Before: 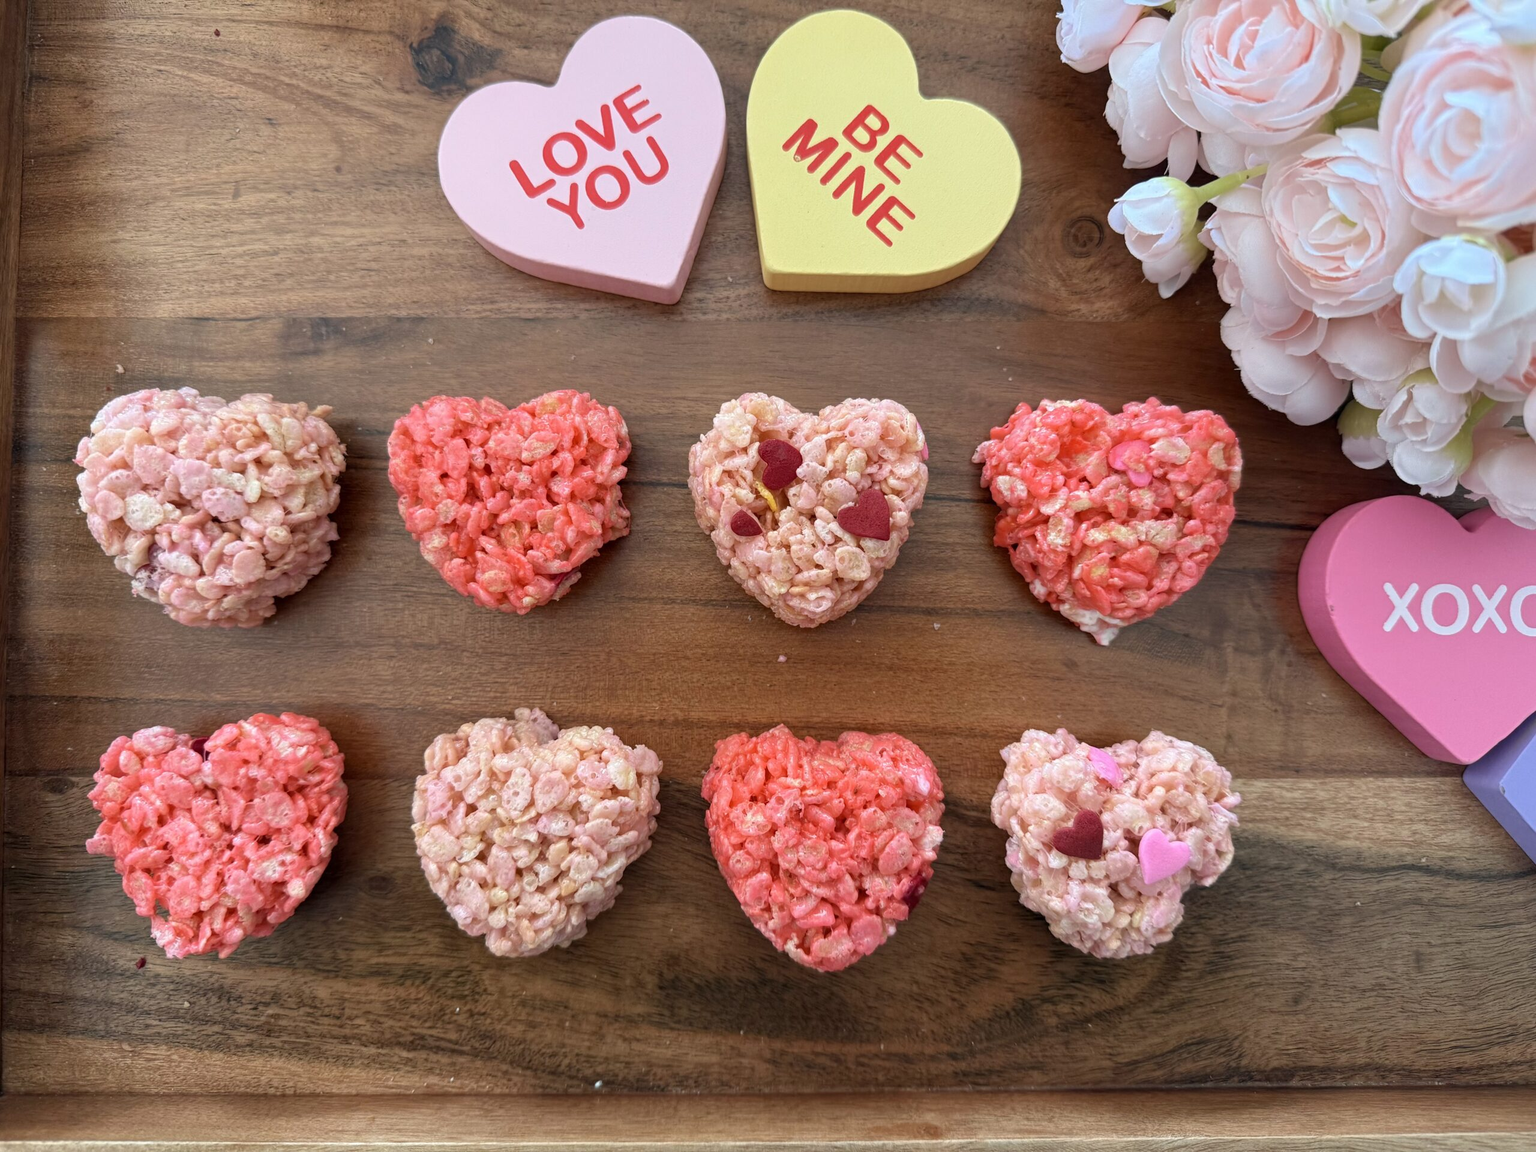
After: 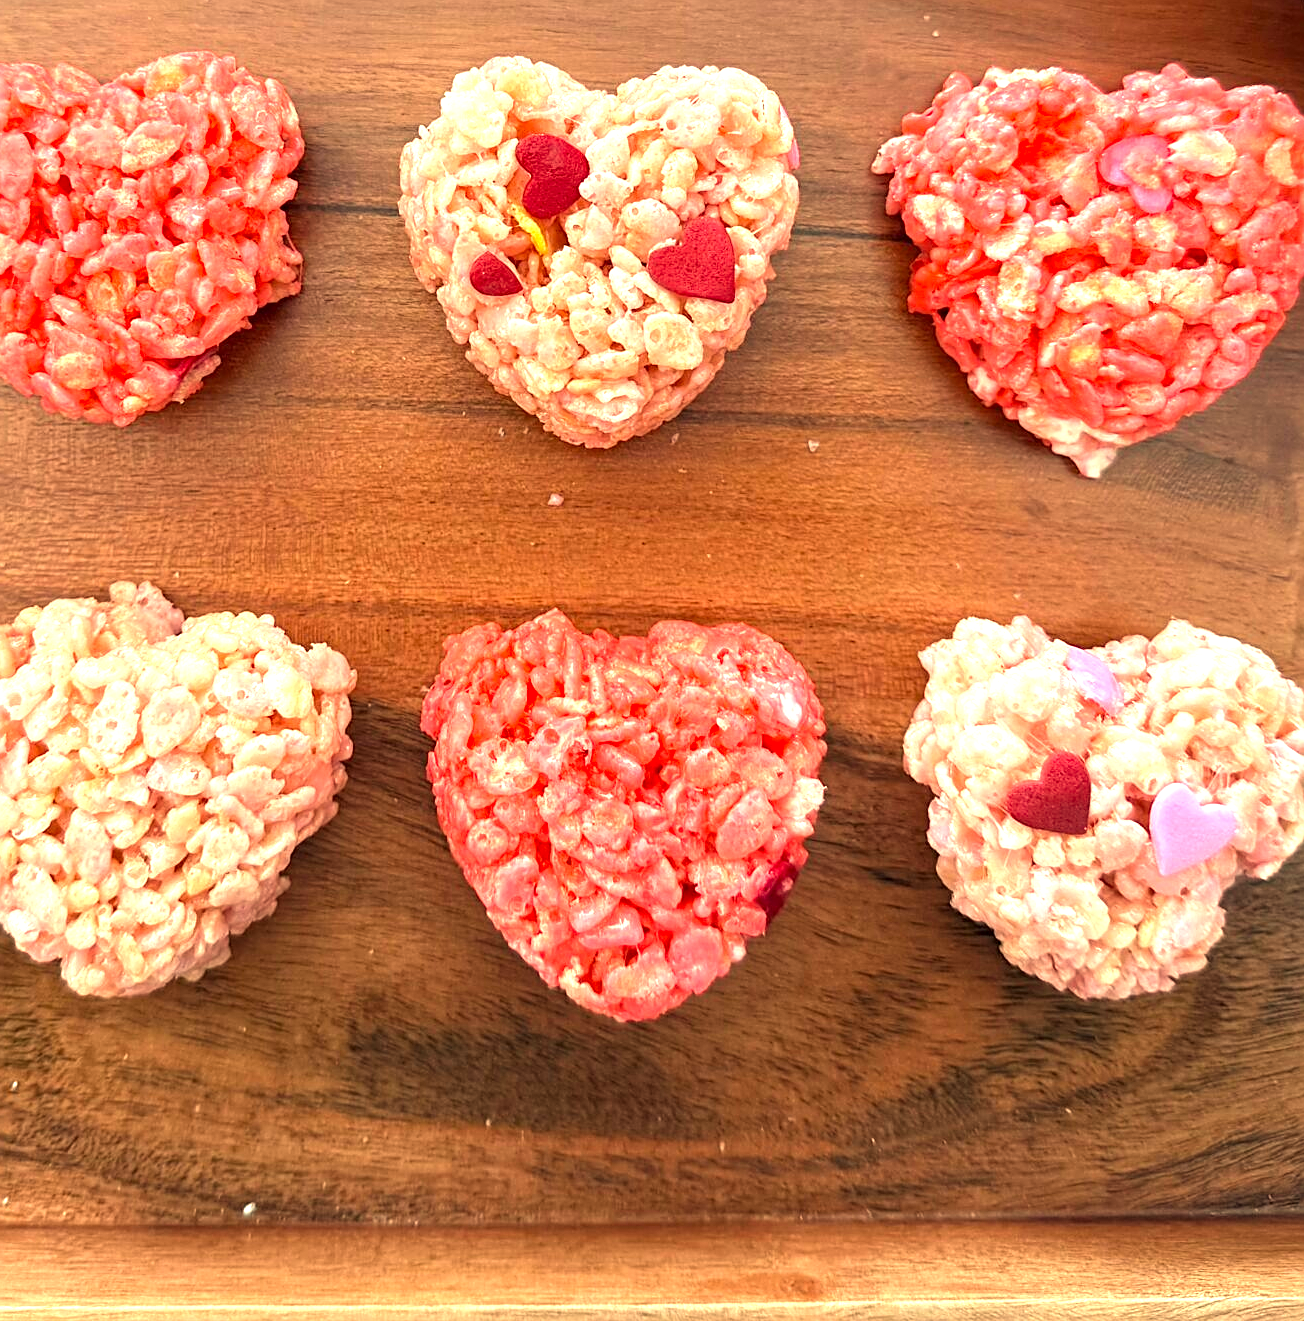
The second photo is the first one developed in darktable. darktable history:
exposure: black level correction 0, exposure 1.1 EV, compensate exposure bias true, compensate highlight preservation false
crop and rotate: left 29.237%, top 31.152%, right 19.807%
sharpen: on, module defaults
white balance: red 1.123, blue 0.83
